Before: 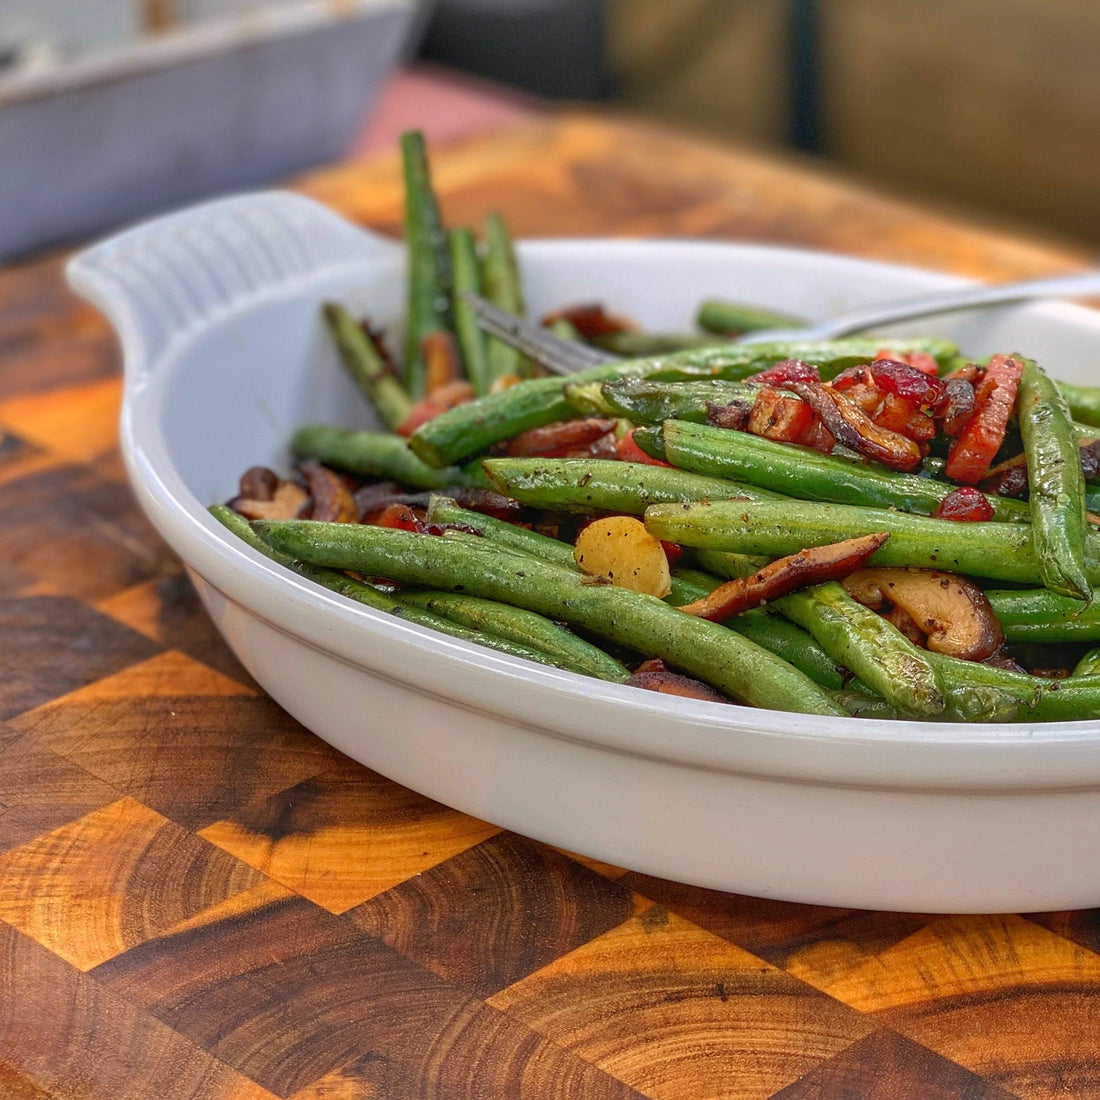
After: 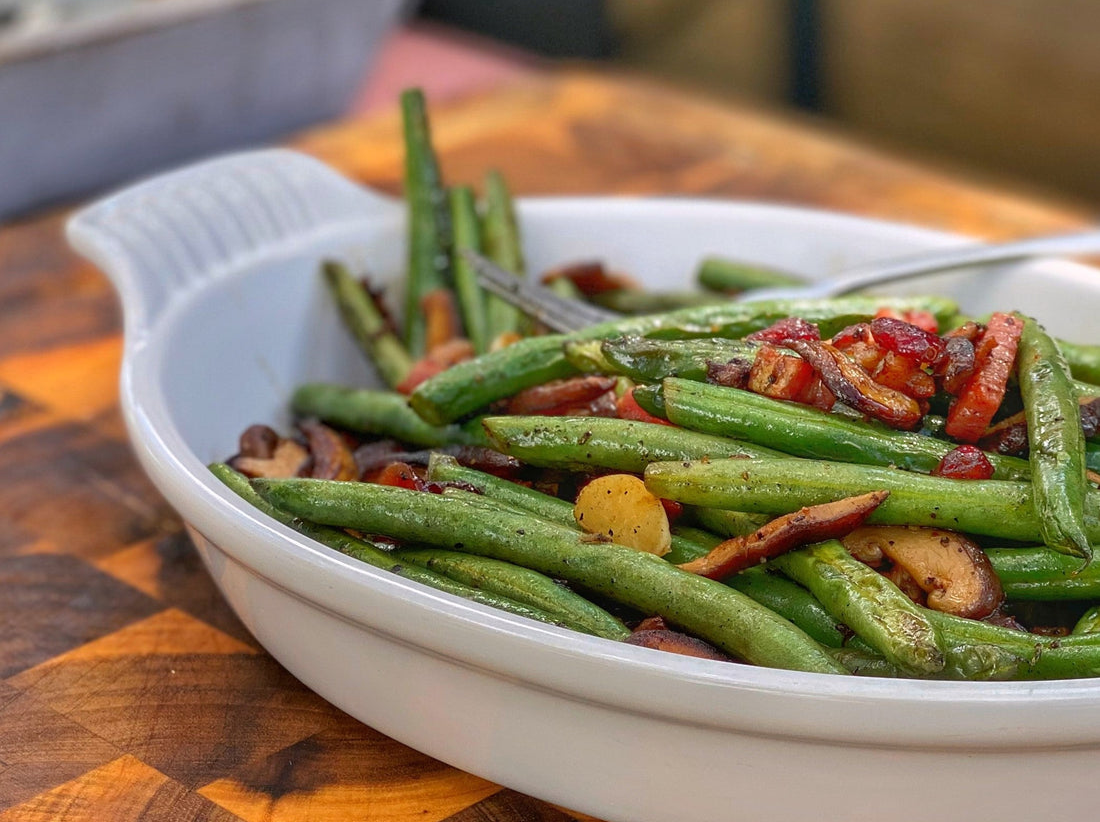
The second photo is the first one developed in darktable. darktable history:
crop: top 3.877%, bottom 21.31%
